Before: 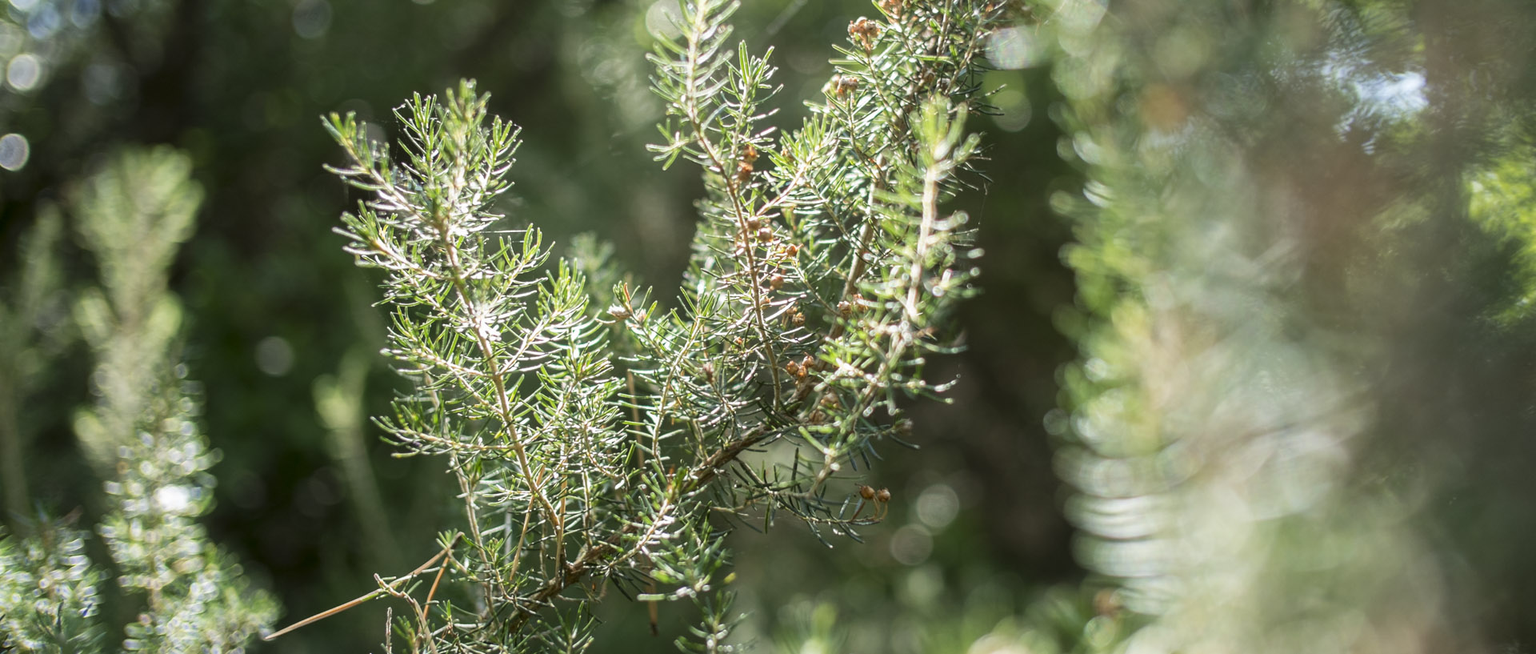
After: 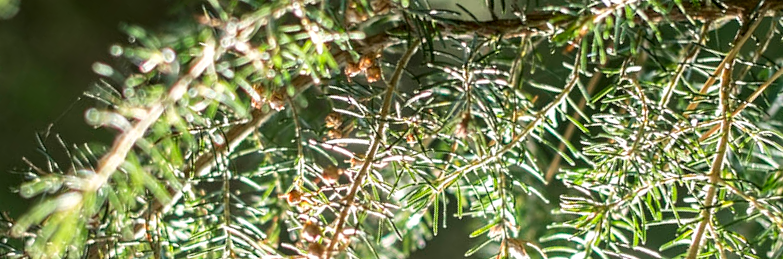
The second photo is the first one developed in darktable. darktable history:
color correction: highlights a* 0.961, highlights b* 2.8, saturation 1.07
crop and rotate: angle 147.04°, left 9.12%, top 15.645%, right 4.443%, bottom 16.987%
contrast equalizer: octaves 7, y [[0.509, 0.514, 0.523, 0.542, 0.578, 0.603], [0.5 ×6], [0.509, 0.514, 0.523, 0.542, 0.578, 0.603], [0.001, 0.002, 0.003, 0.005, 0.01, 0.013], [0.001, 0.002, 0.003, 0.005, 0.01, 0.013]]
